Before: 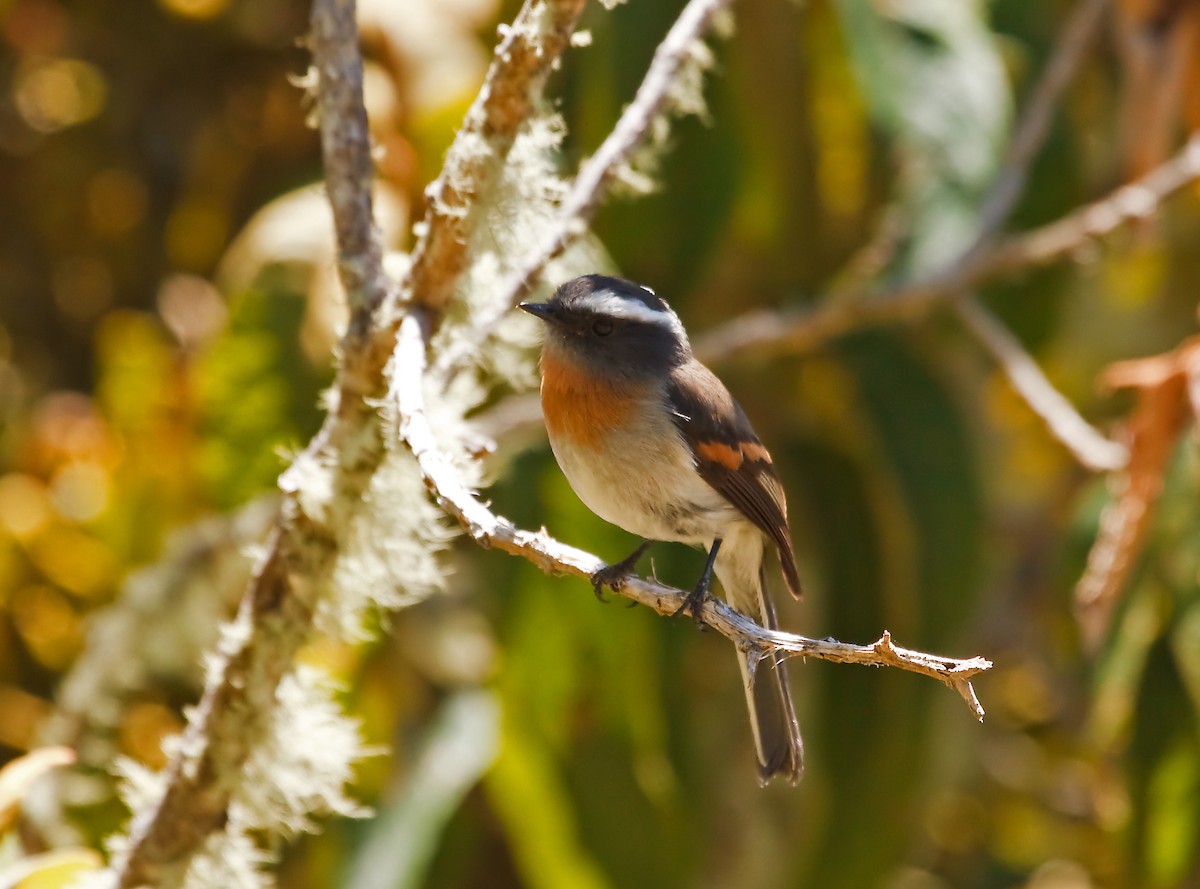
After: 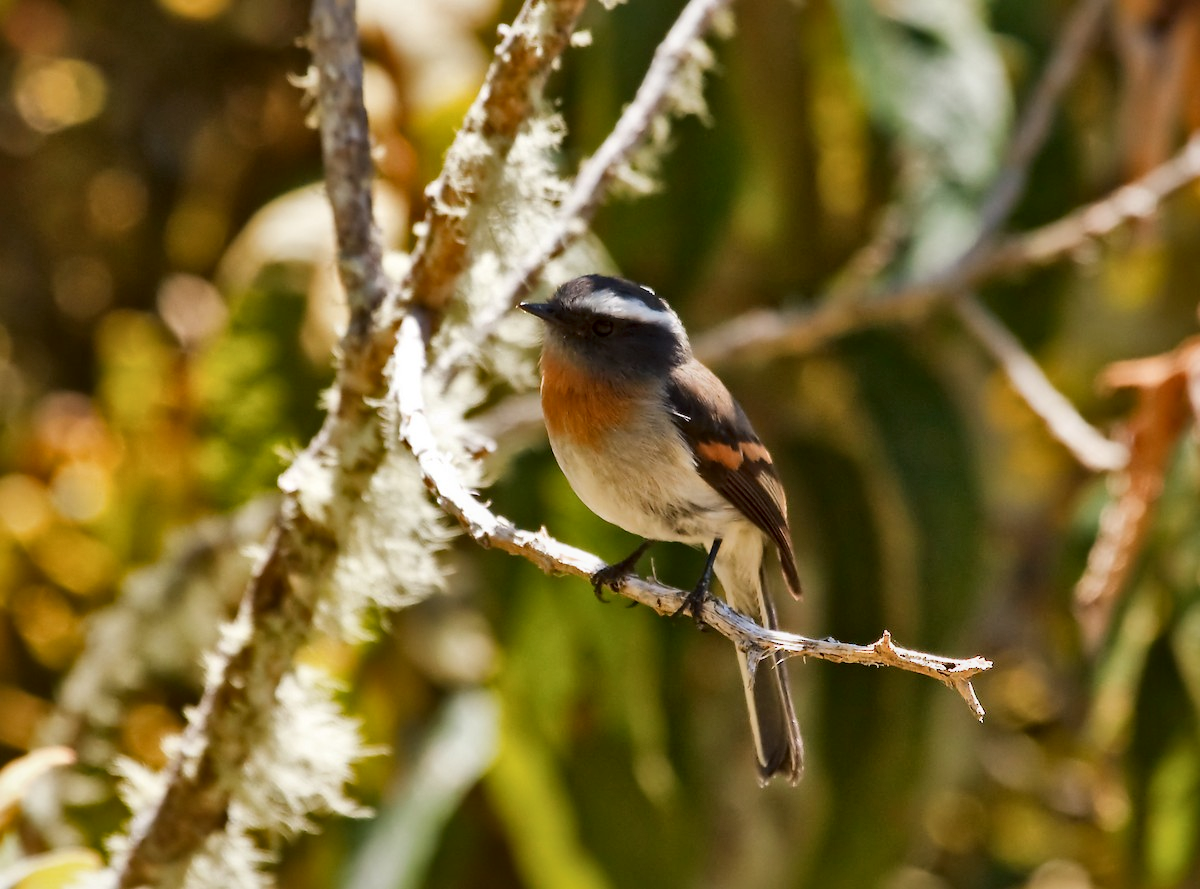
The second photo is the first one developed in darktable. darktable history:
exposure: black level correction 0.001, exposure -0.2 EV, compensate highlight preservation false
shadows and highlights: shadows 37.27, highlights -28.18, soften with gaussian
local contrast: mode bilateral grid, contrast 20, coarseness 50, detail 171%, midtone range 0.2
